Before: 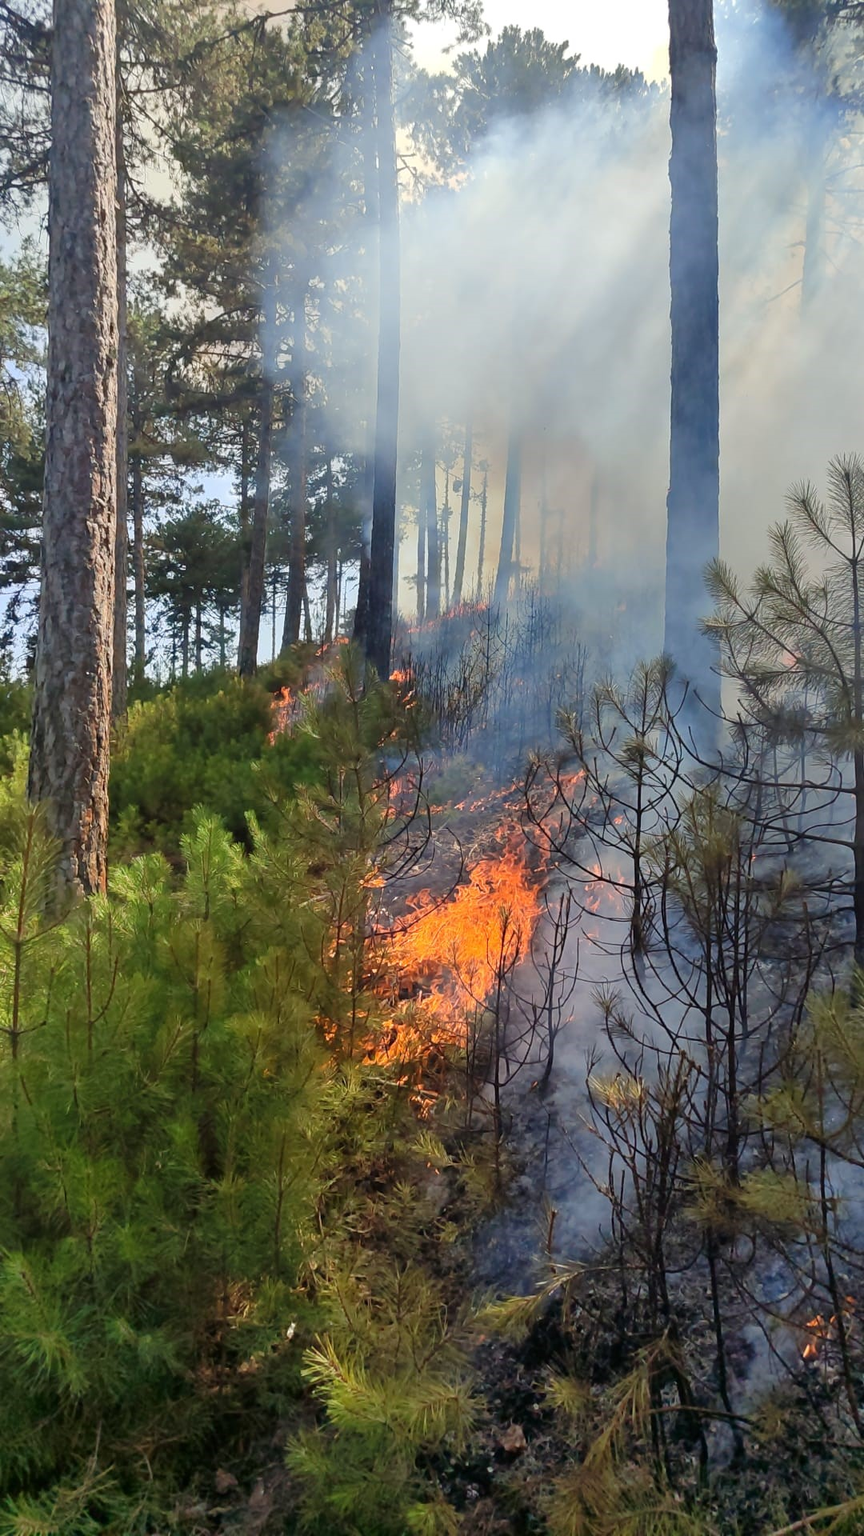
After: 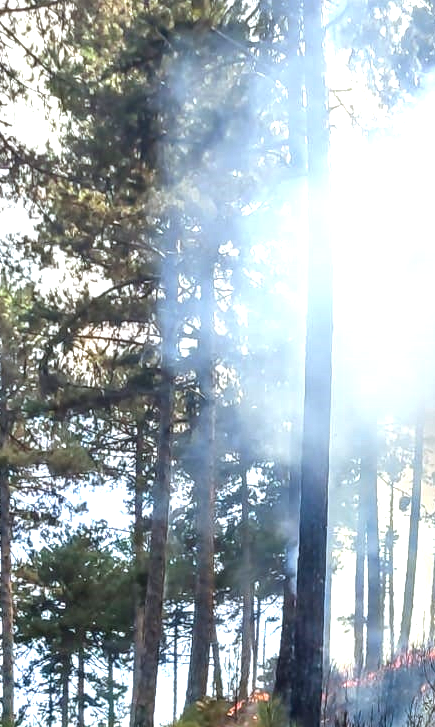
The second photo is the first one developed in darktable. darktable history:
local contrast: highlights 28%, detail 150%
crop: left 15.485%, top 5.448%, right 44.219%, bottom 56.666%
color balance rgb: highlights gain › luminance 17.139%, highlights gain › chroma 2.923%, highlights gain › hue 256.97°, perceptual saturation grading › global saturation 0.532%, perceptual brilliance grading › global brilliance 19.2%, global vibrance 20%
